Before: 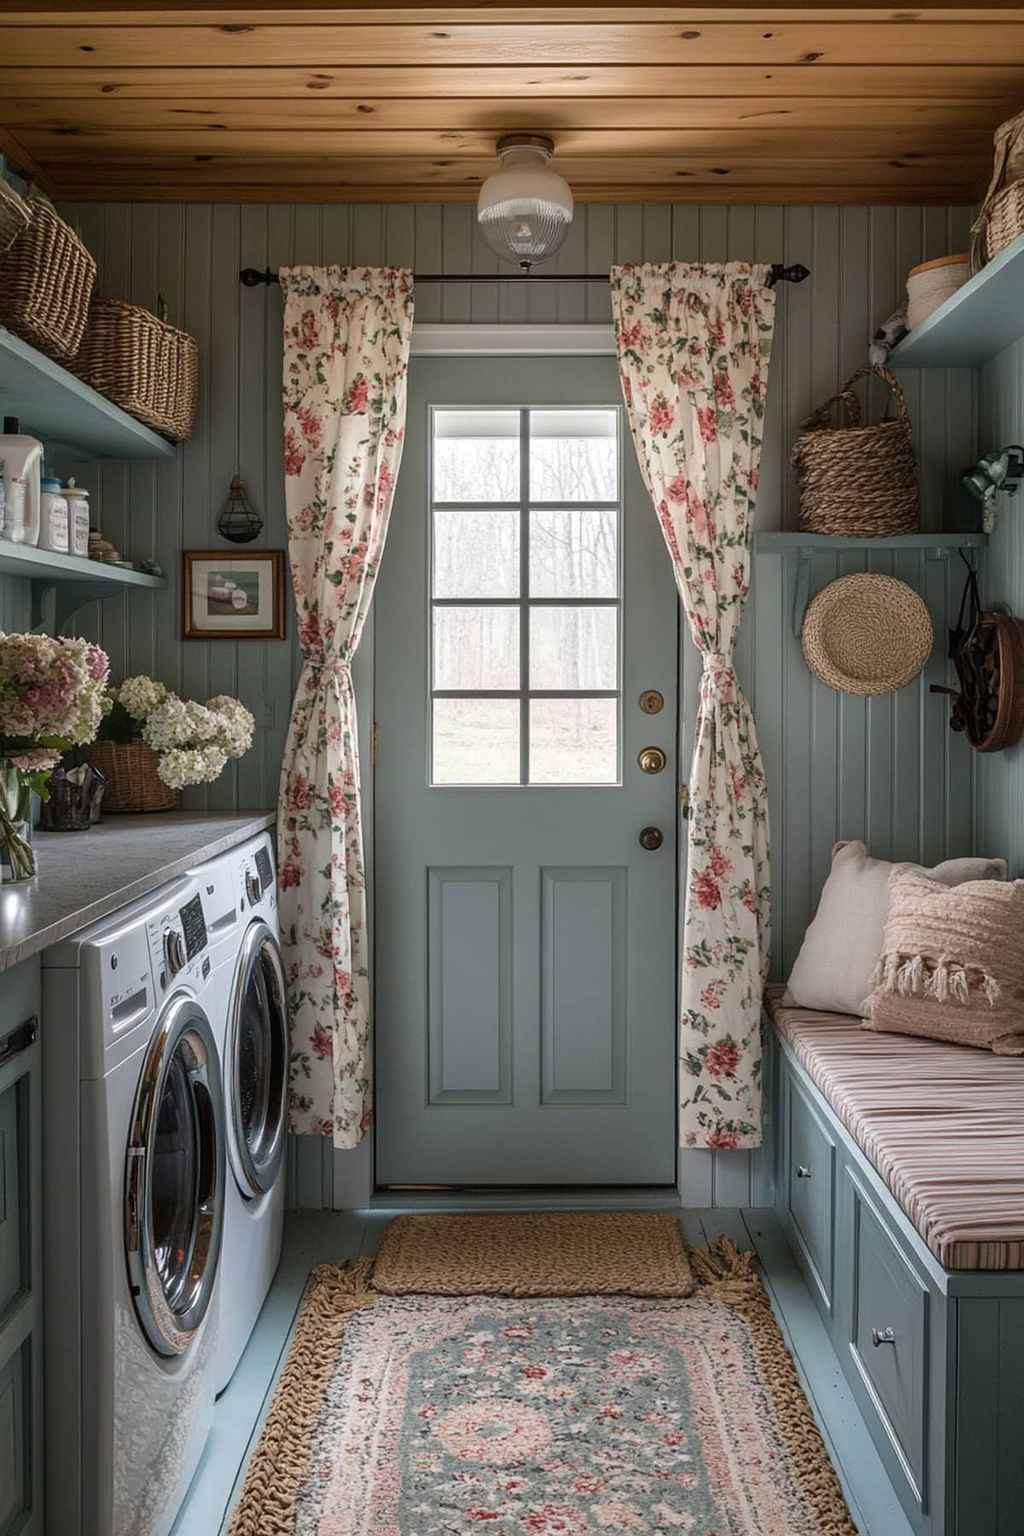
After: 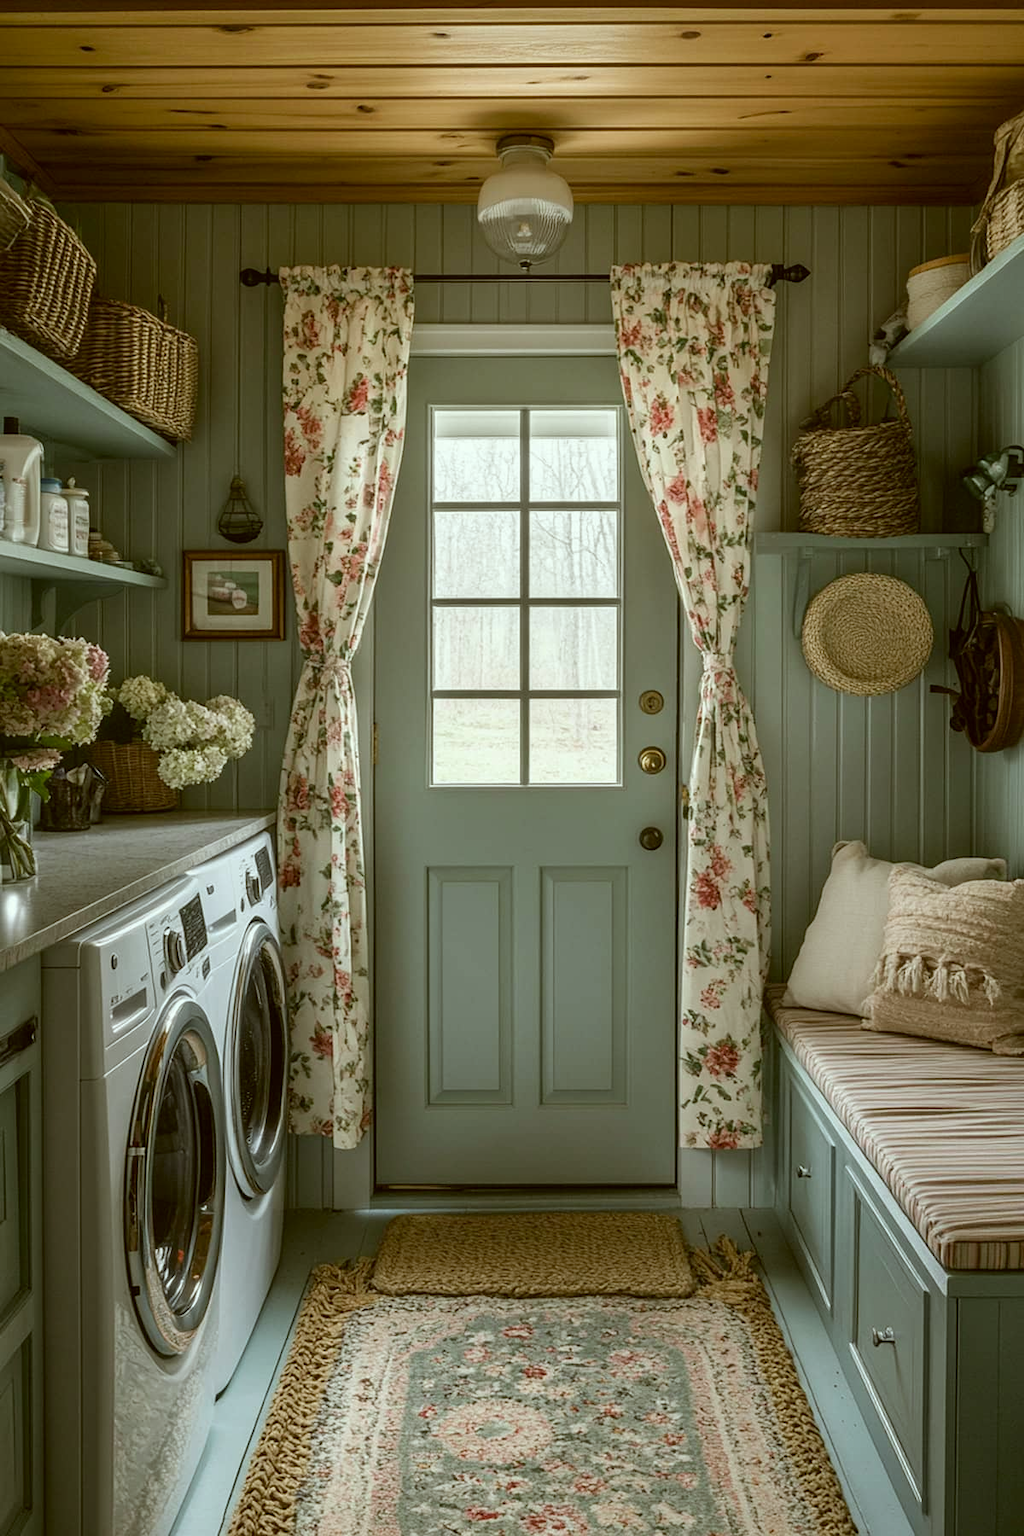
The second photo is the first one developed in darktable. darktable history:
color correction: highlights a* -1.43, highlights b* 10.12, shadows a* 0.395, shadows b* 19.35
white balance: red 0.925, blue 1.046
color calibration: illuminant same as pipeline (D50), adaptation none (bypass)
tone curve: curves: ch0 [(0, 0) (0.003, 0.003) (0.011, 0.011) (0.025, 0.025) (0.044, 0.044) (0.069, 0.069) (0.1, 0.099) (0.136, 0.135) (0.177, 0.176) (0.224, 0.223) (0.277, 0.275) (0.335, 0.333) (0.399, 0.396) (0.468, 0.465) (0.543, 0.546) (0.623, 0.625) (0.709, 0.711) (0.801, 0.802) (0.898, 0.898) (1, 1)], preserve colors none
